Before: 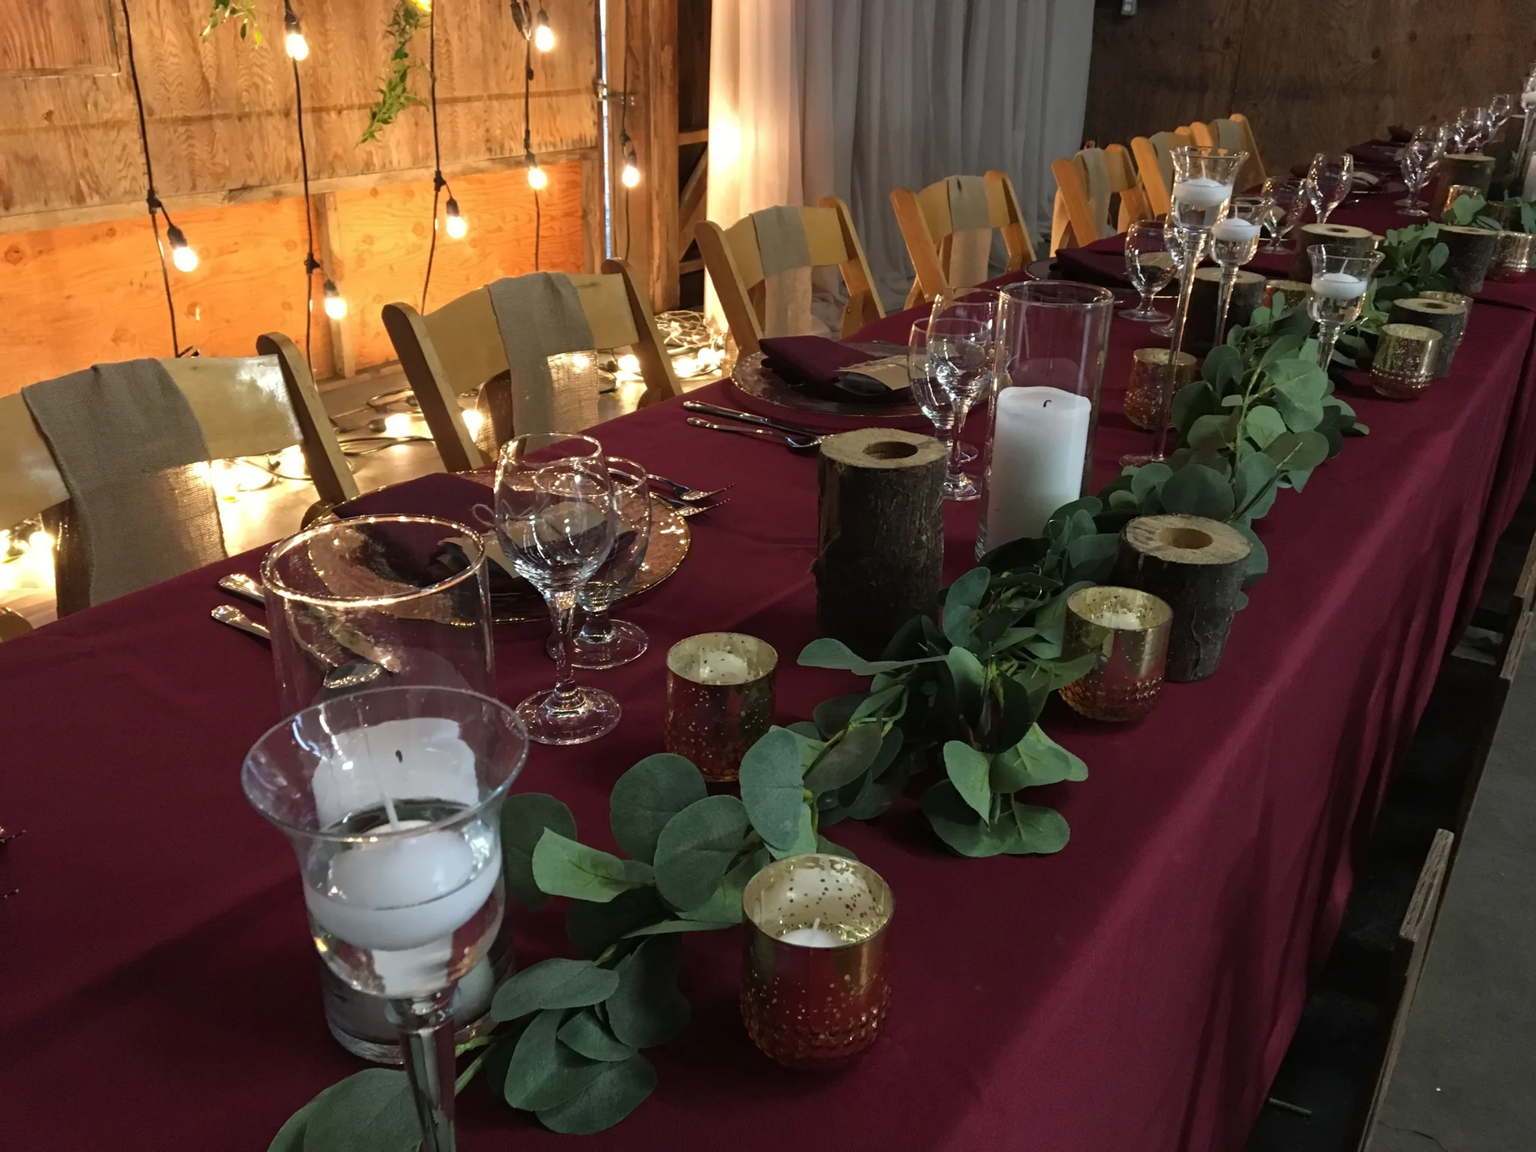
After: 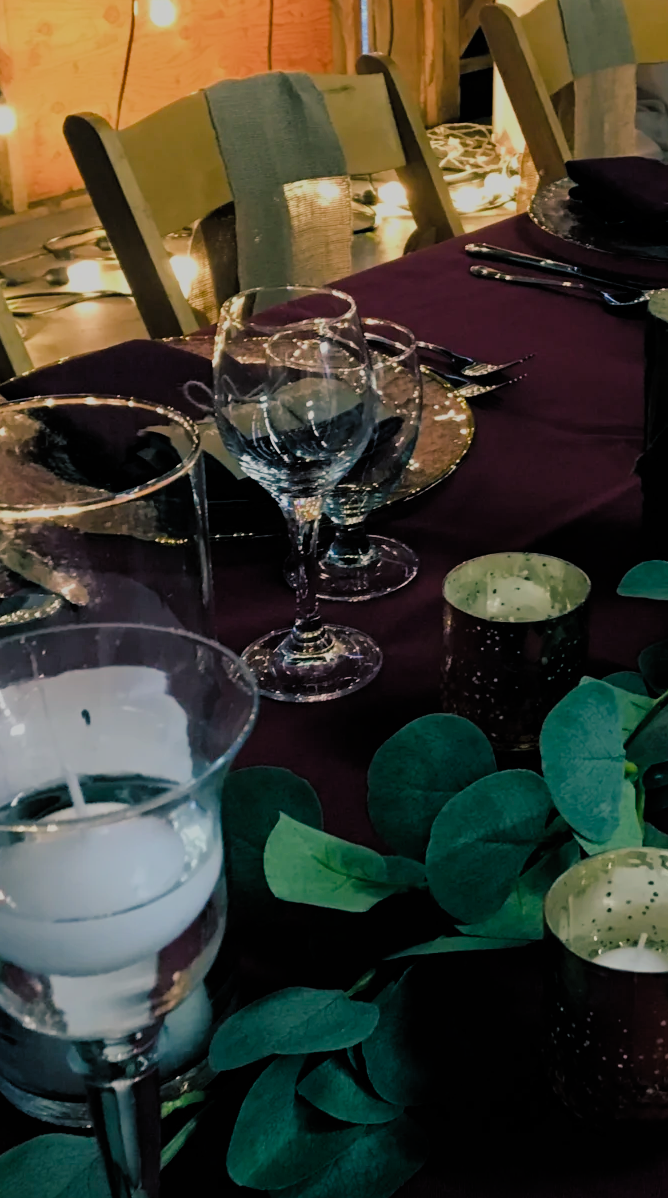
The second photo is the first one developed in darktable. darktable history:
color balance rgb: shadows lift › luminance -28.77%, shadows lift › chroma 10.02%, shadows lift › hue 232.67°, perceptual saturation grading › global saturation 27.51%, perceptual saturation grading › highlights -25.841%, perceptual saturation grading › shadows 24.146%, global vibrance 10.84%
crop and rotate: left 21.817%, top 18.995%, right 45.535%, bottom 2.988%
filmic rgb: black relative exposure -6.2 EV, white relative exposure 6.98 EV, hardness 2.24, color science v4 (2020)
